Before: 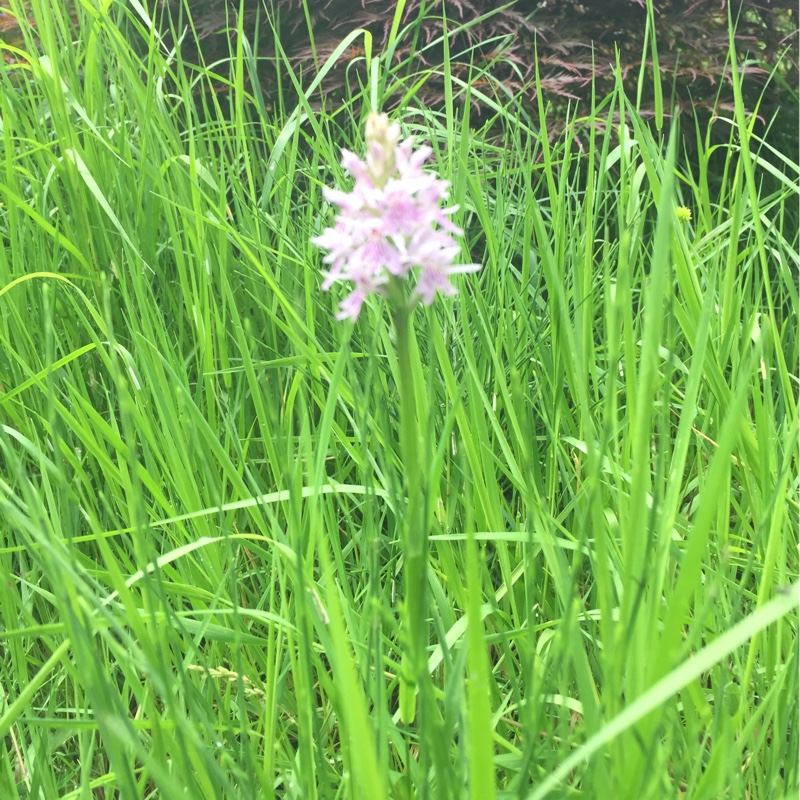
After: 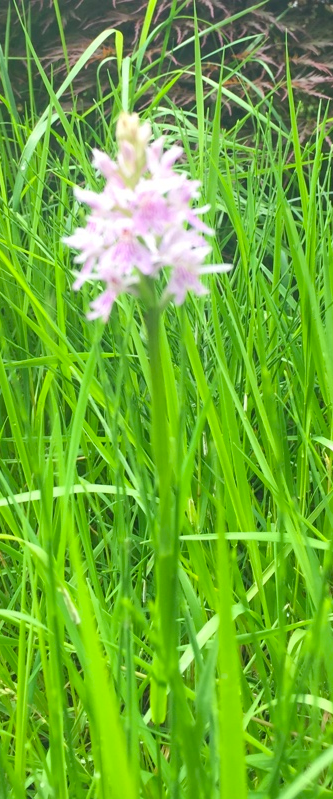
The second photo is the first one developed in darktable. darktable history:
tone equalizer: on, module defaults
color balance rgb: perceptual saturation grading › global saturation 20%, global vibrance 10%
crop: left 31.229%, right 27.105%
